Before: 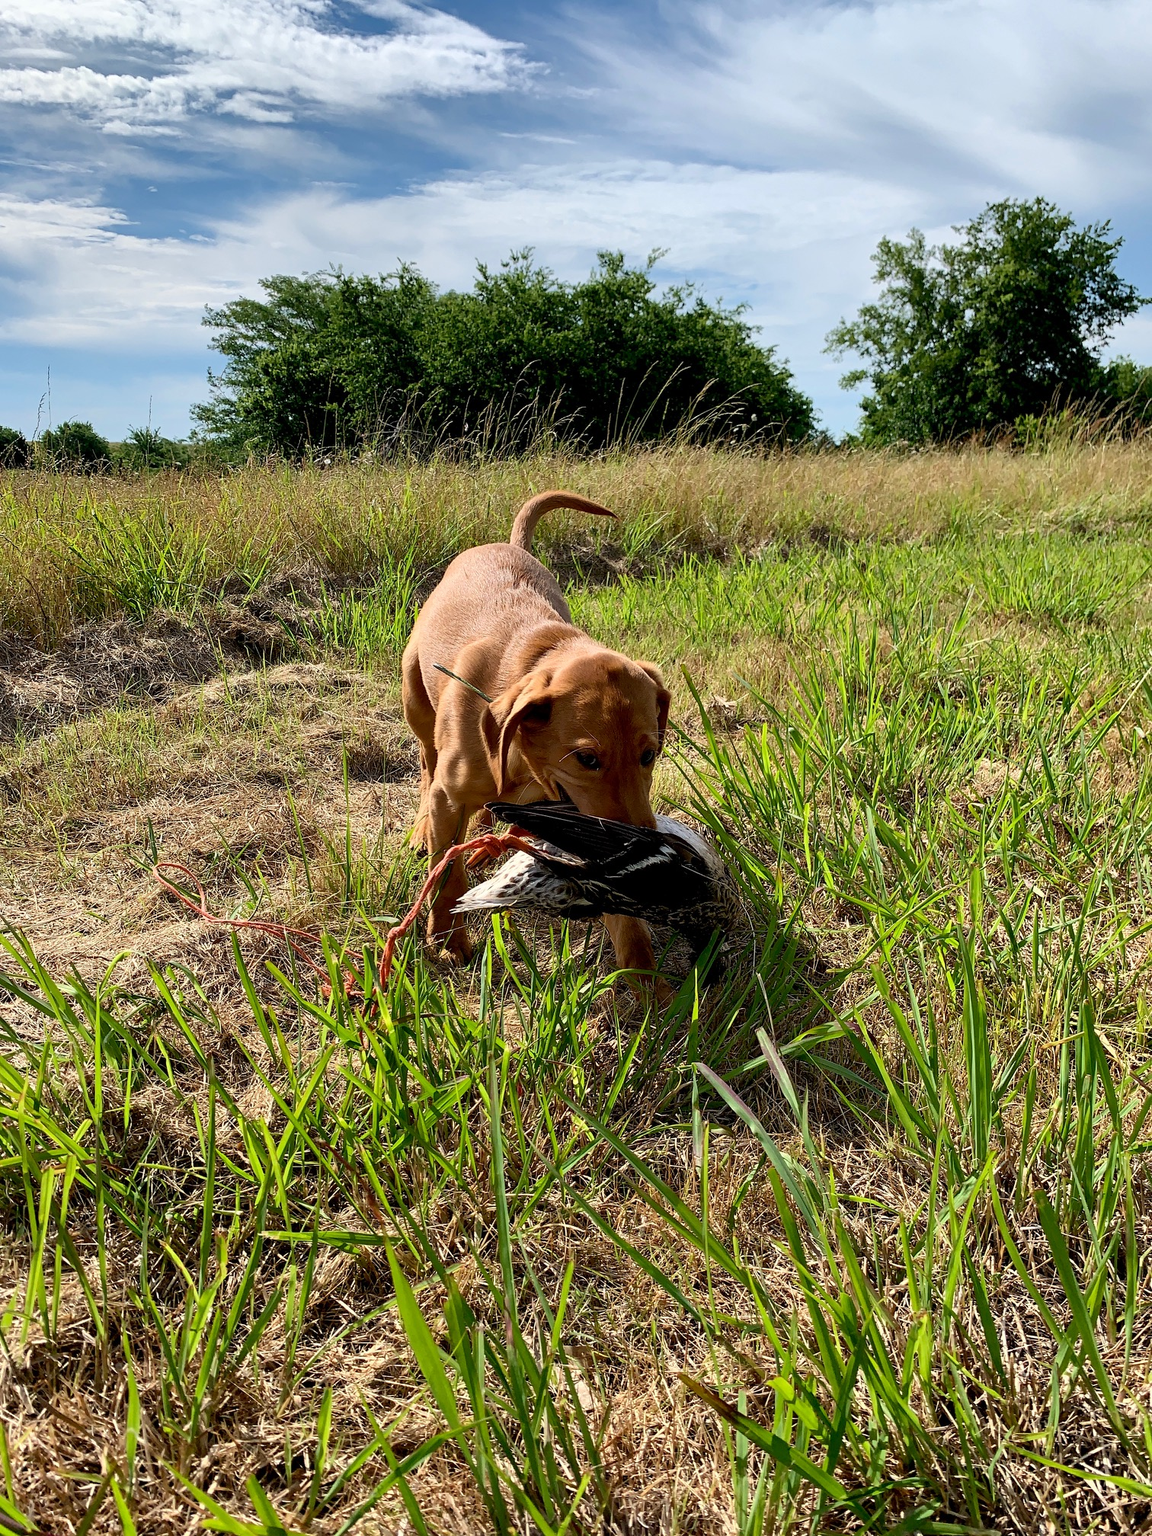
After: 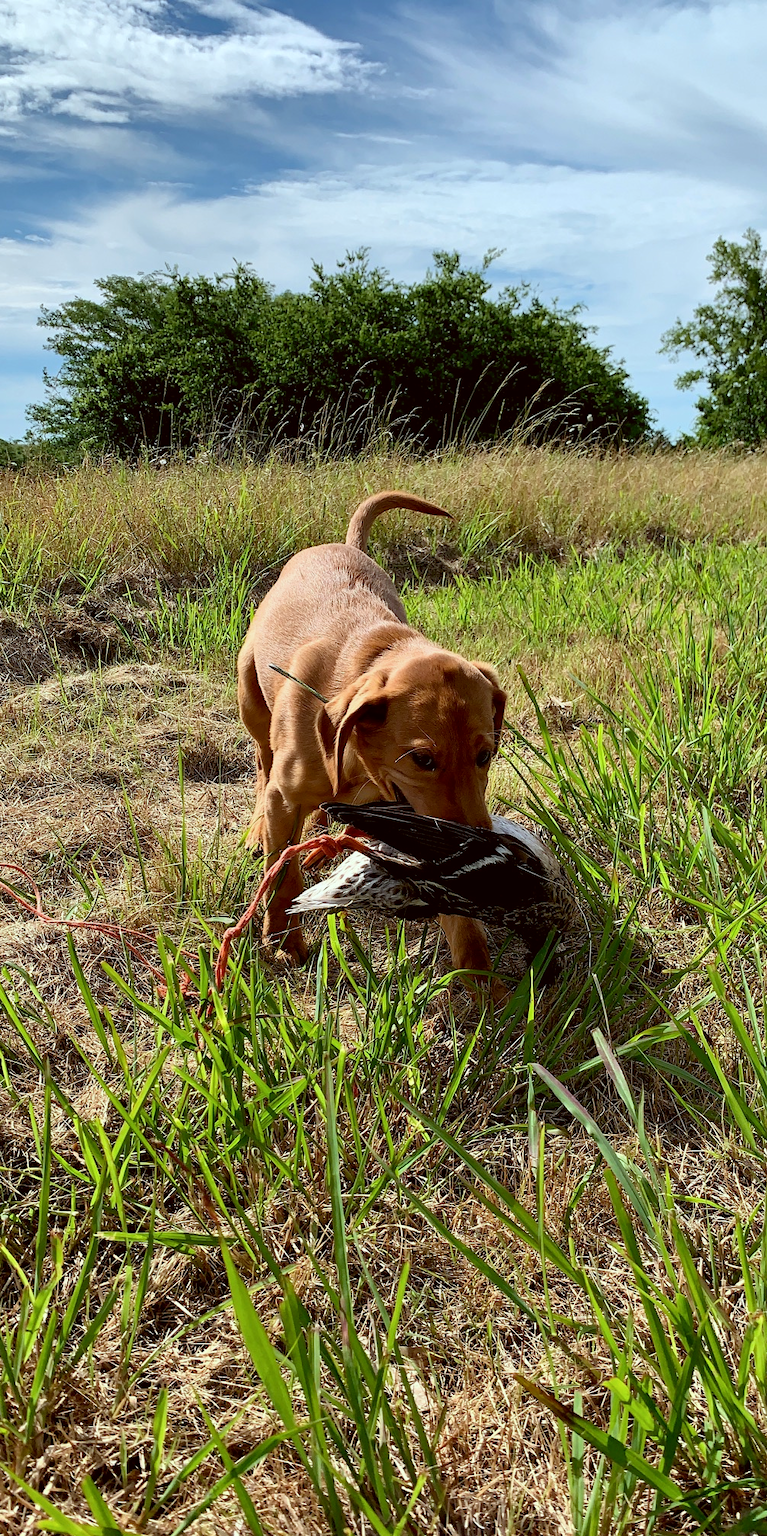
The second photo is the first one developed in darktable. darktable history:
crop and rotate: left 14.377%, right 18.986%
color correction: highlights a* -5.04, highlights b* -4.12, shadows a* 4.1, shadows b* 4.46
